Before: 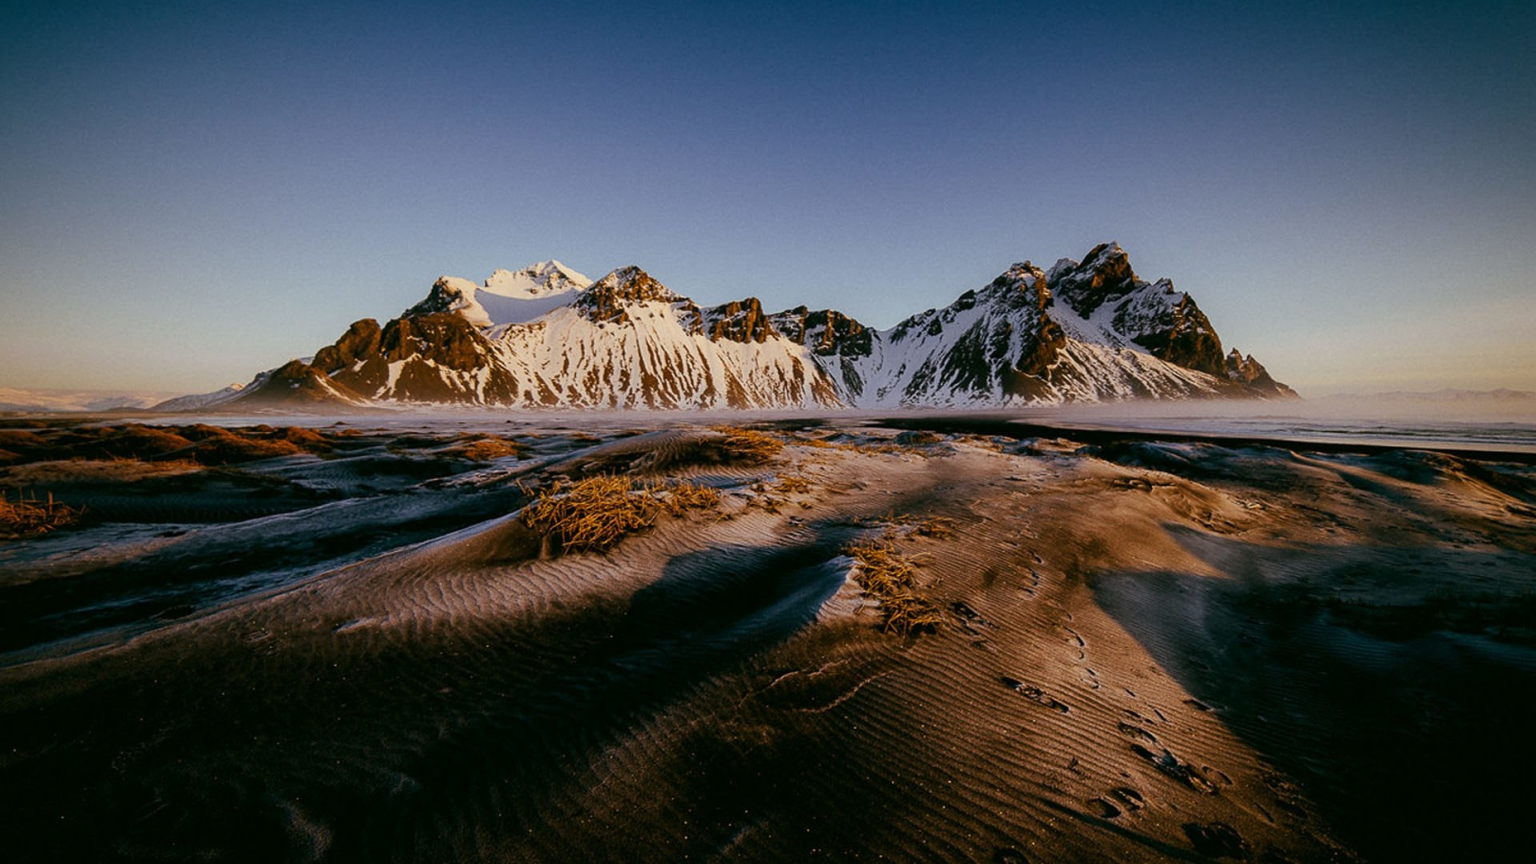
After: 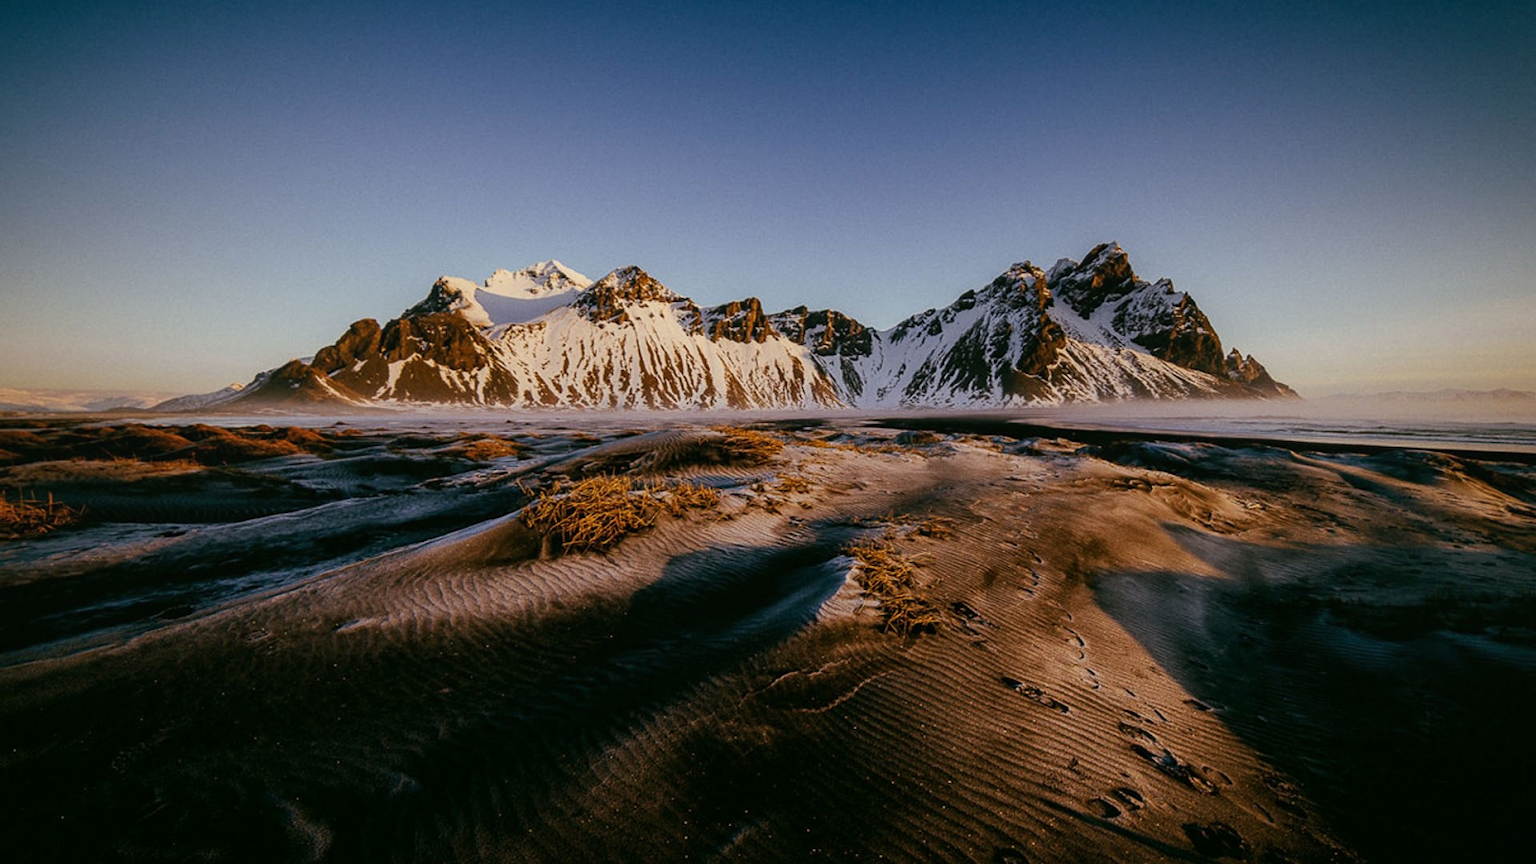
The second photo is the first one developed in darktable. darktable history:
local contrast: detail 110%
tone curve: curves: ch0 [(0, 0) (0.003, 0.003) (0.011, 0.011) (0.025, 0.025) (0.044, 0.045) (0.069, 0.07) (0.1, 0.101) (0.136, 0.138) (0.177, 0.18) (0.224, 0.228) (0.277, 0.281) (0.335, 0.34) (0.399, 0.405) (0.468, 0.475) (0.543, 0.551) (0.623, 0.633) (0.709, 0.72) (0.801, 0.813) (0.898, 0.907) (1, 1)], color space Lab, independent channels, preserve colors none
